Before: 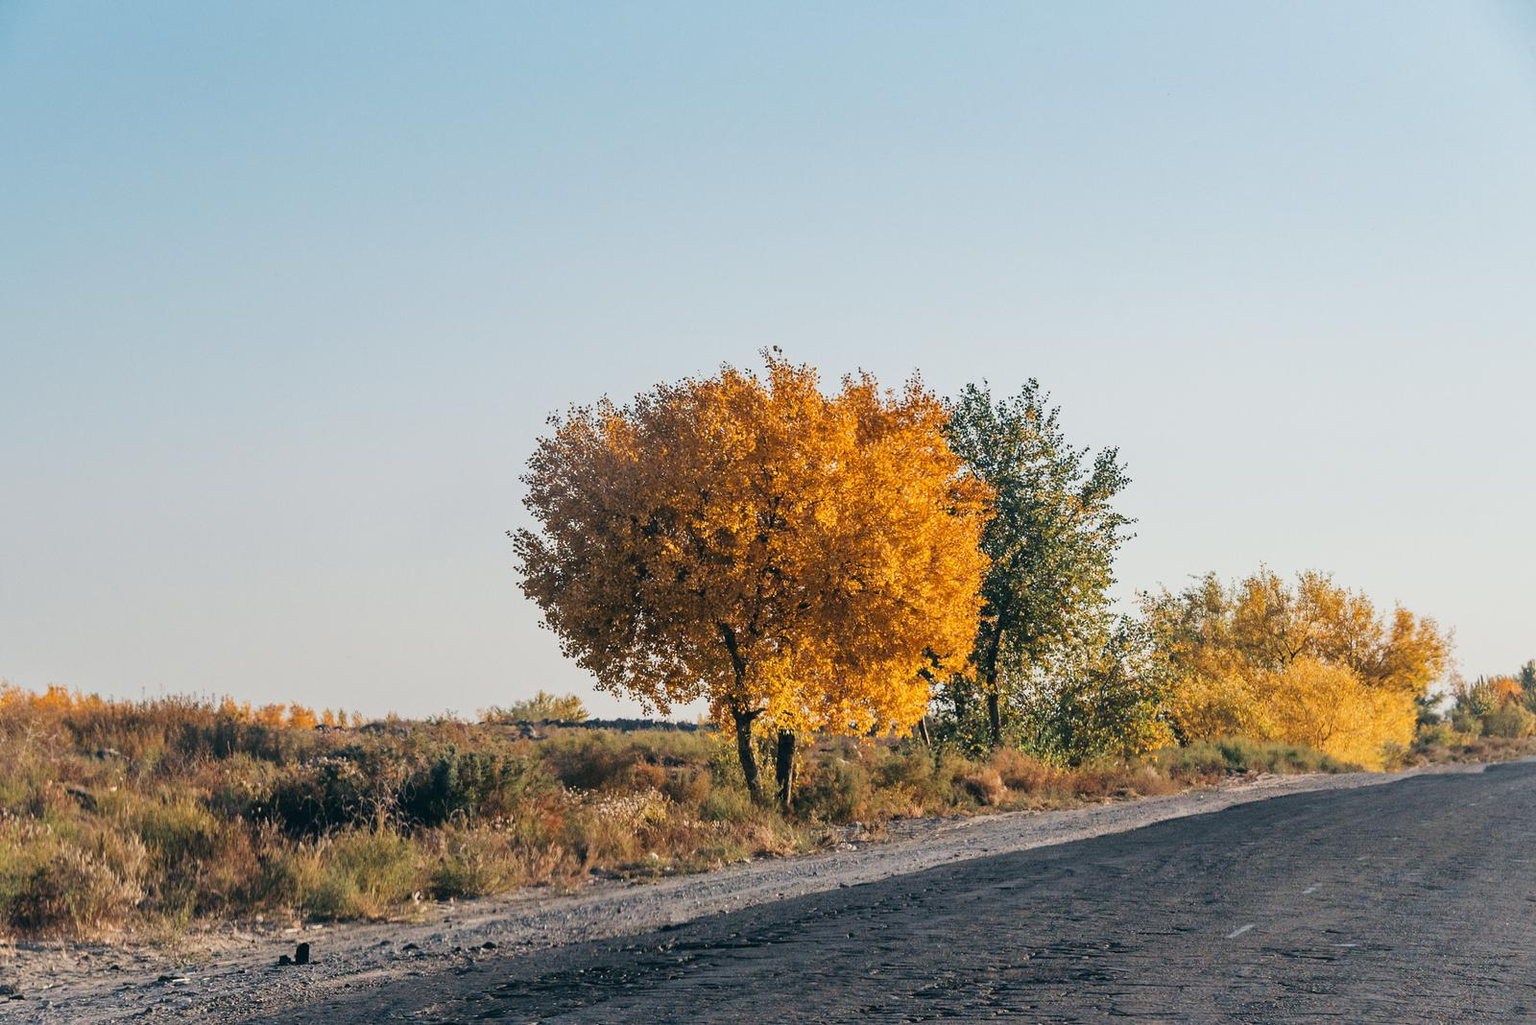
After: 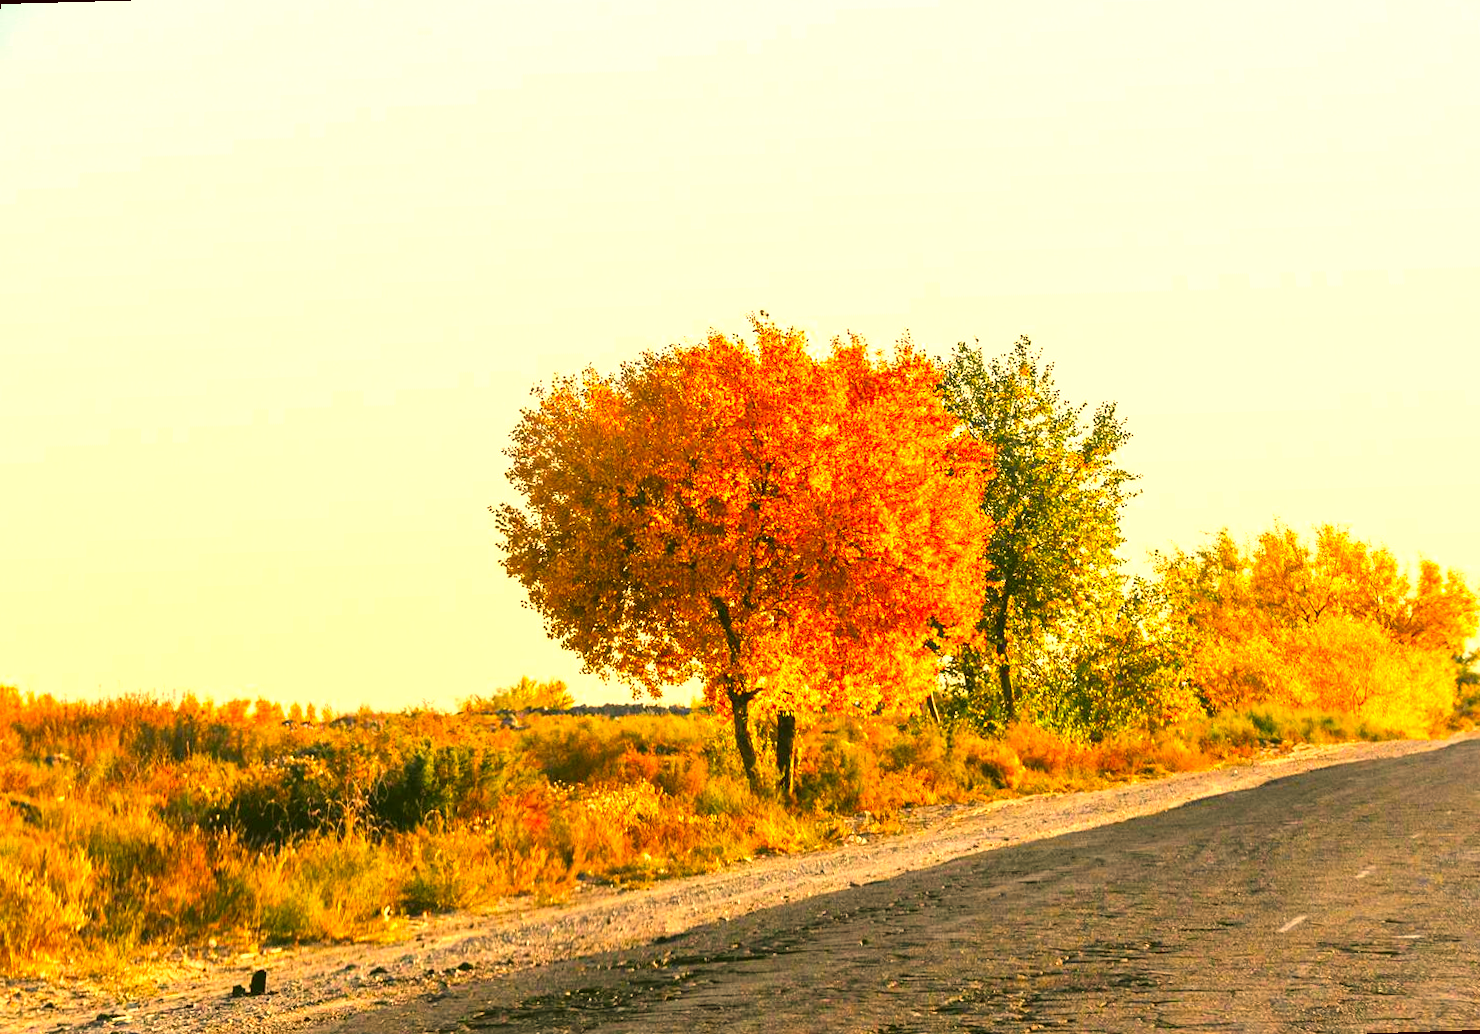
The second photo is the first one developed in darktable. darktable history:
color correction: highlights a* 10.44, highlights b* 30.04, shadows a* 2.73, shadows b* 17.51, saturation 1.72
exposure: black level correction 0, exposure 1.2 EV, compensate highlight preservation false
rotate and perspective: rotation -1.68°, lens shift (vertical) -0.146, crop left 0.049, crop right 0.912, crop top 0.032, crop bottom 0.96
